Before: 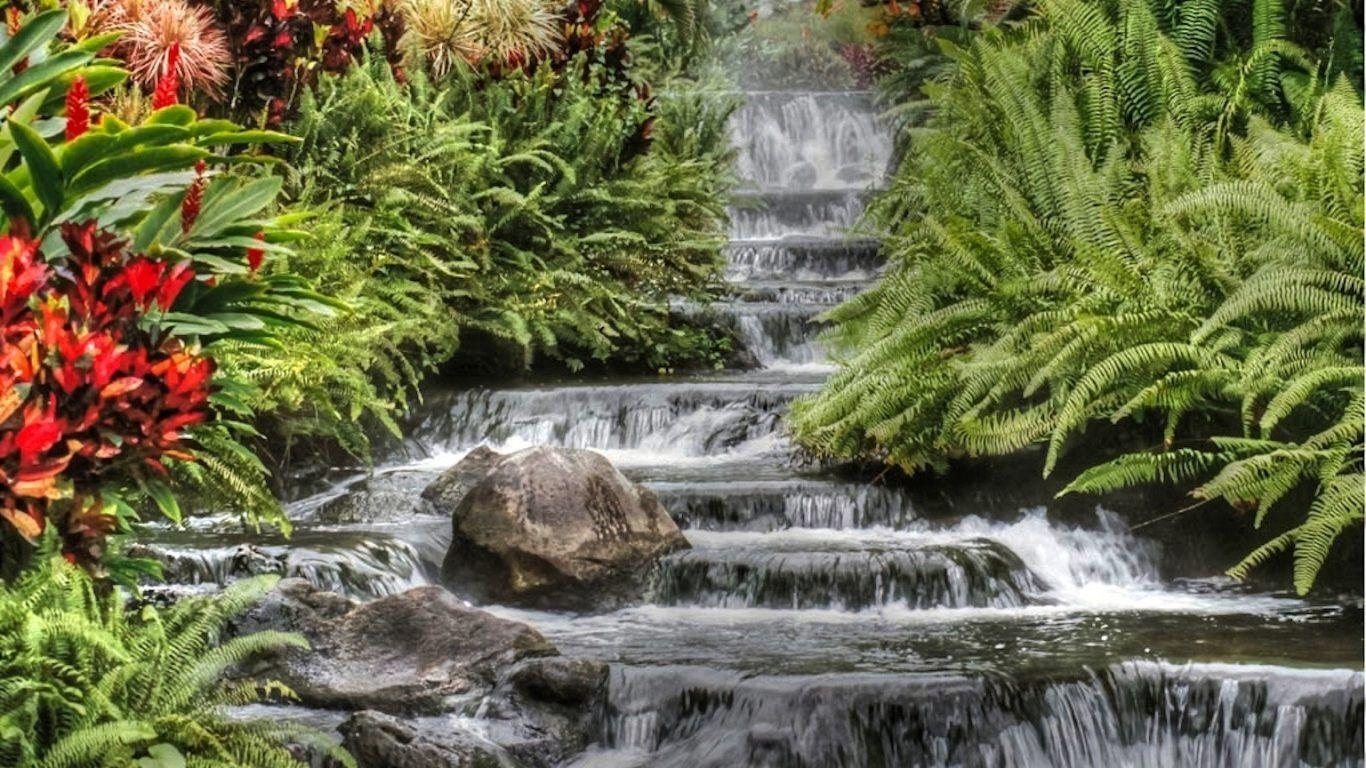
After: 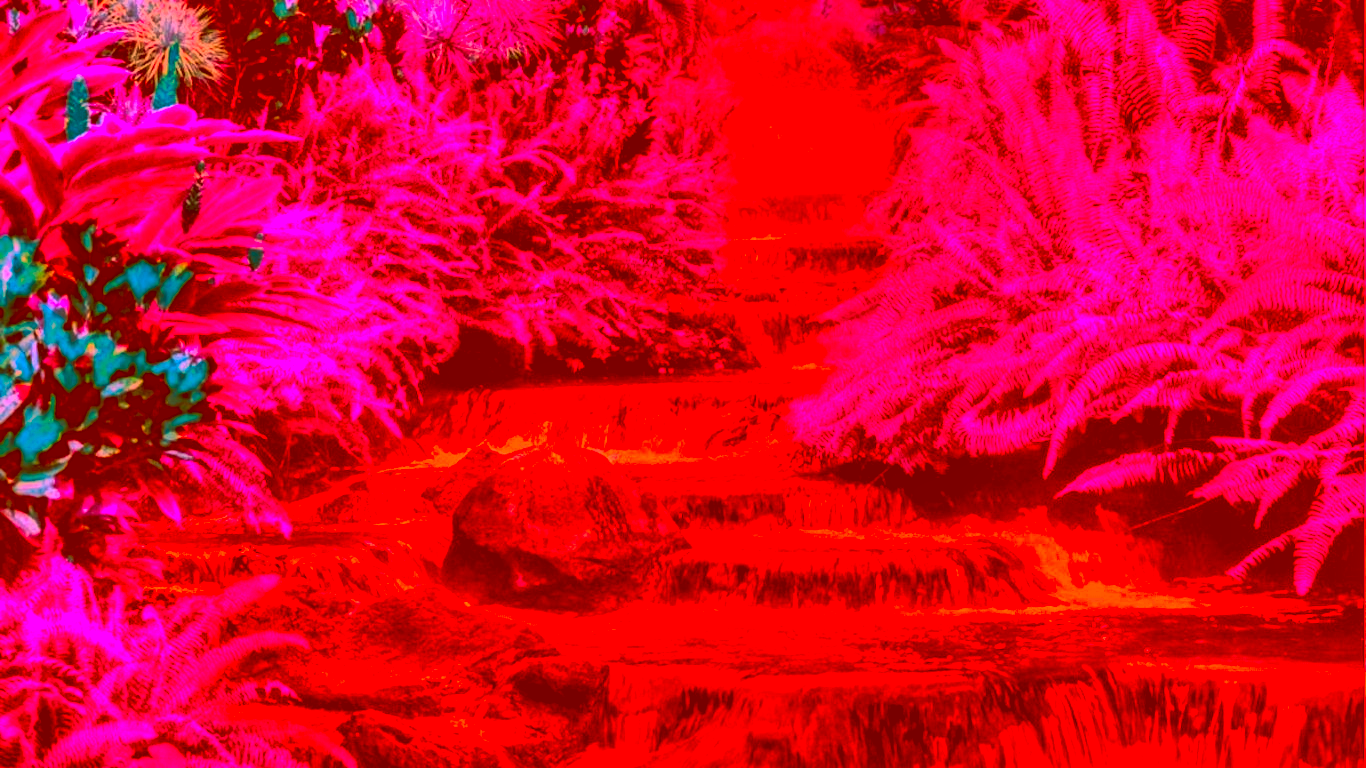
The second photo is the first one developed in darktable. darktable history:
levels: levels [0.062, 0.494, 0.925]
local contrast: detail 109%
color correction: highlights a* -39.21, highlights b* -39.22, shadows a* -39.24, shadows b* -39.7, saturation -2.95
exposure: exposure -0.297 EV, compensate exposure bias true, compensate highlight preservation false
